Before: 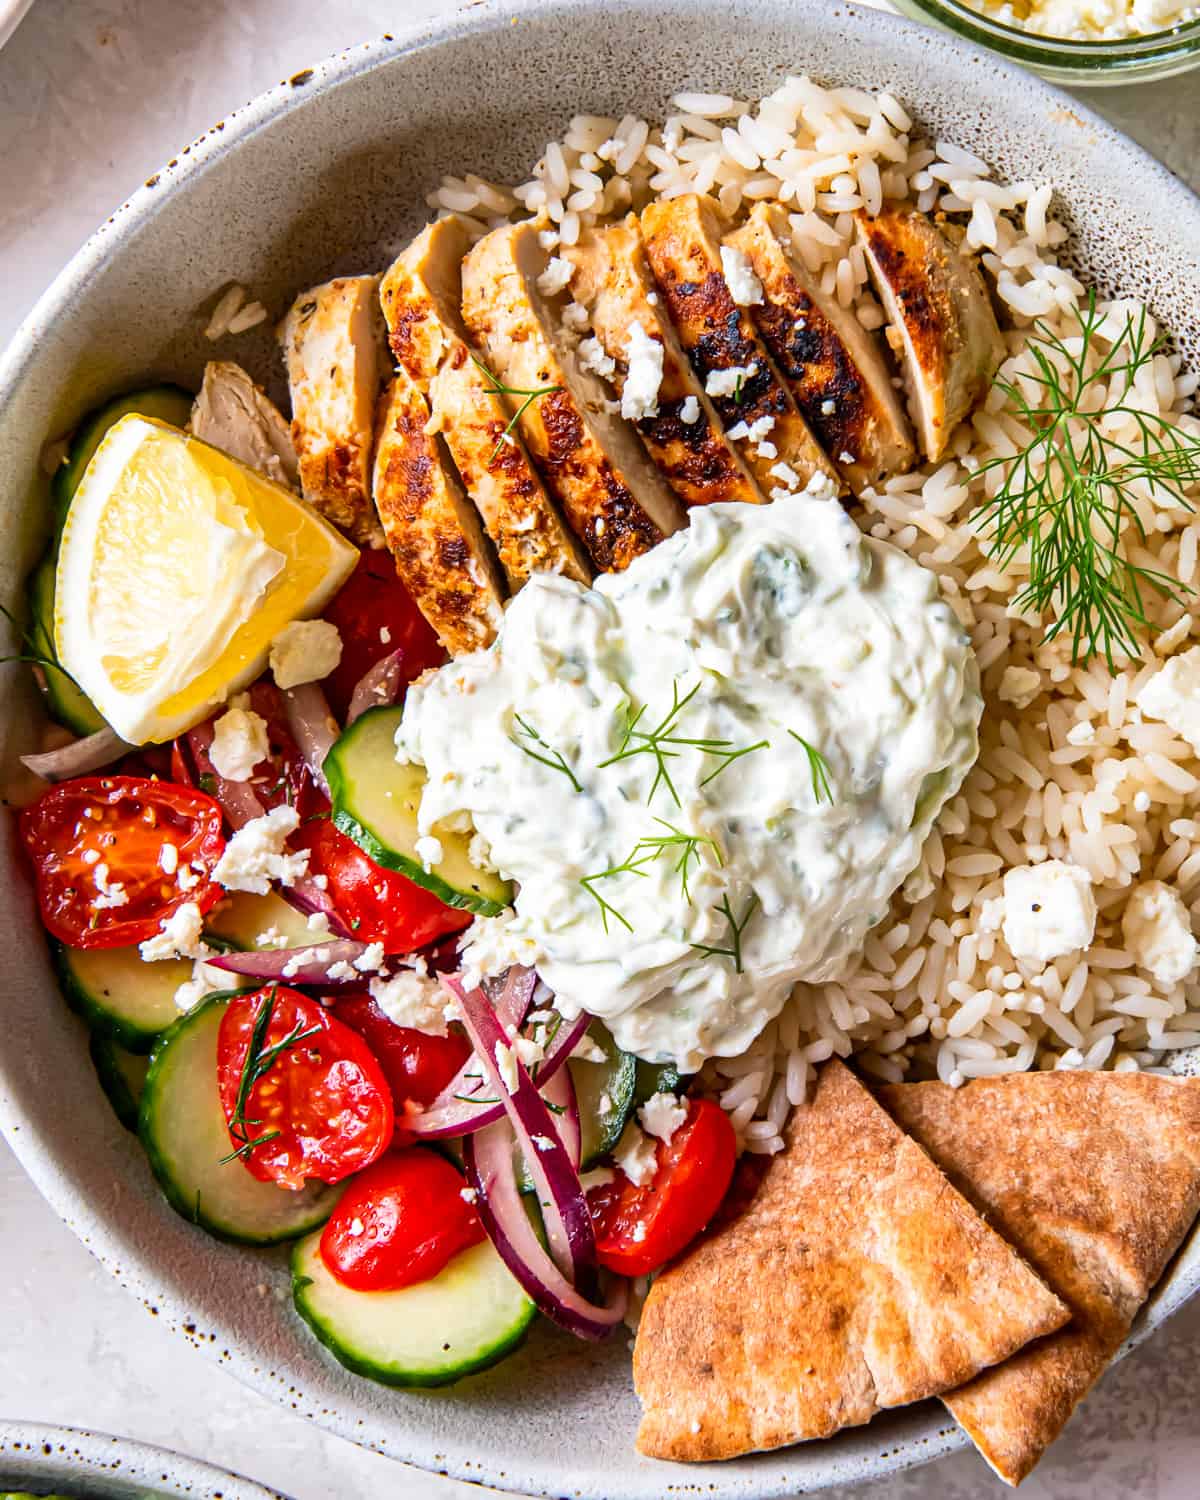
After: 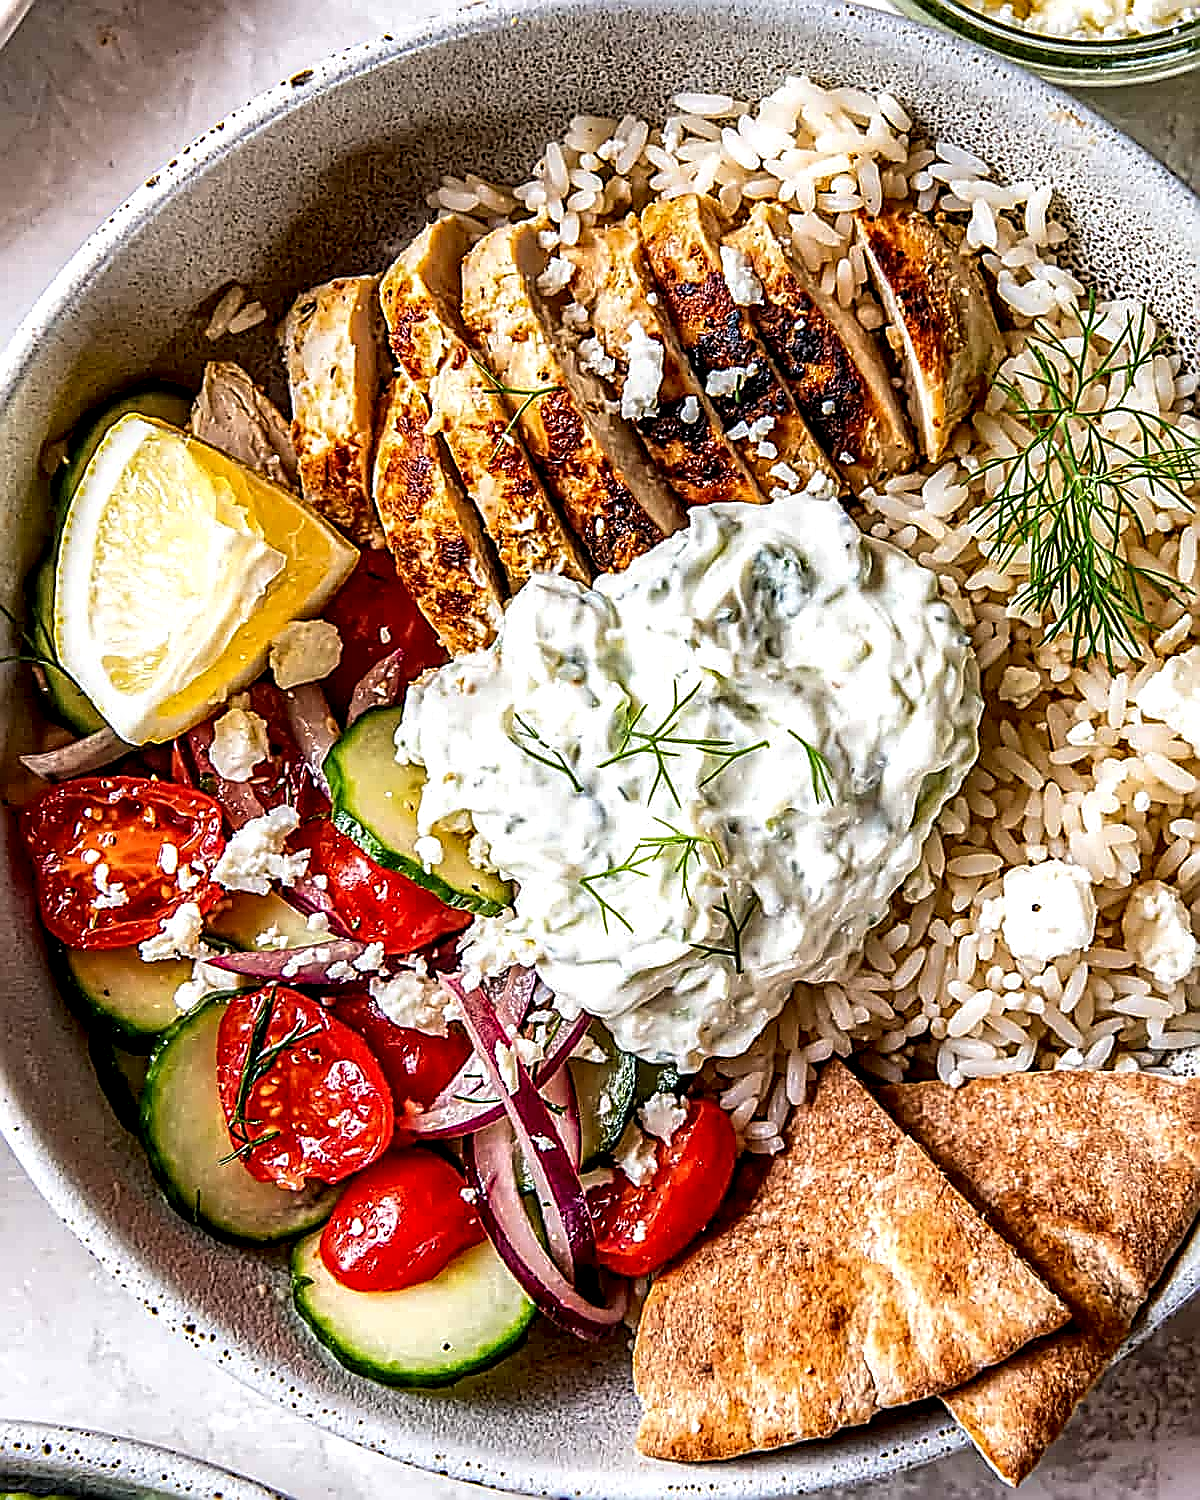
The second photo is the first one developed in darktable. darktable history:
local contrast: highlights 20%, shadows 70%, detail 170%
sharpen: amount 1.996
exposure: compensate highlight preservation false
